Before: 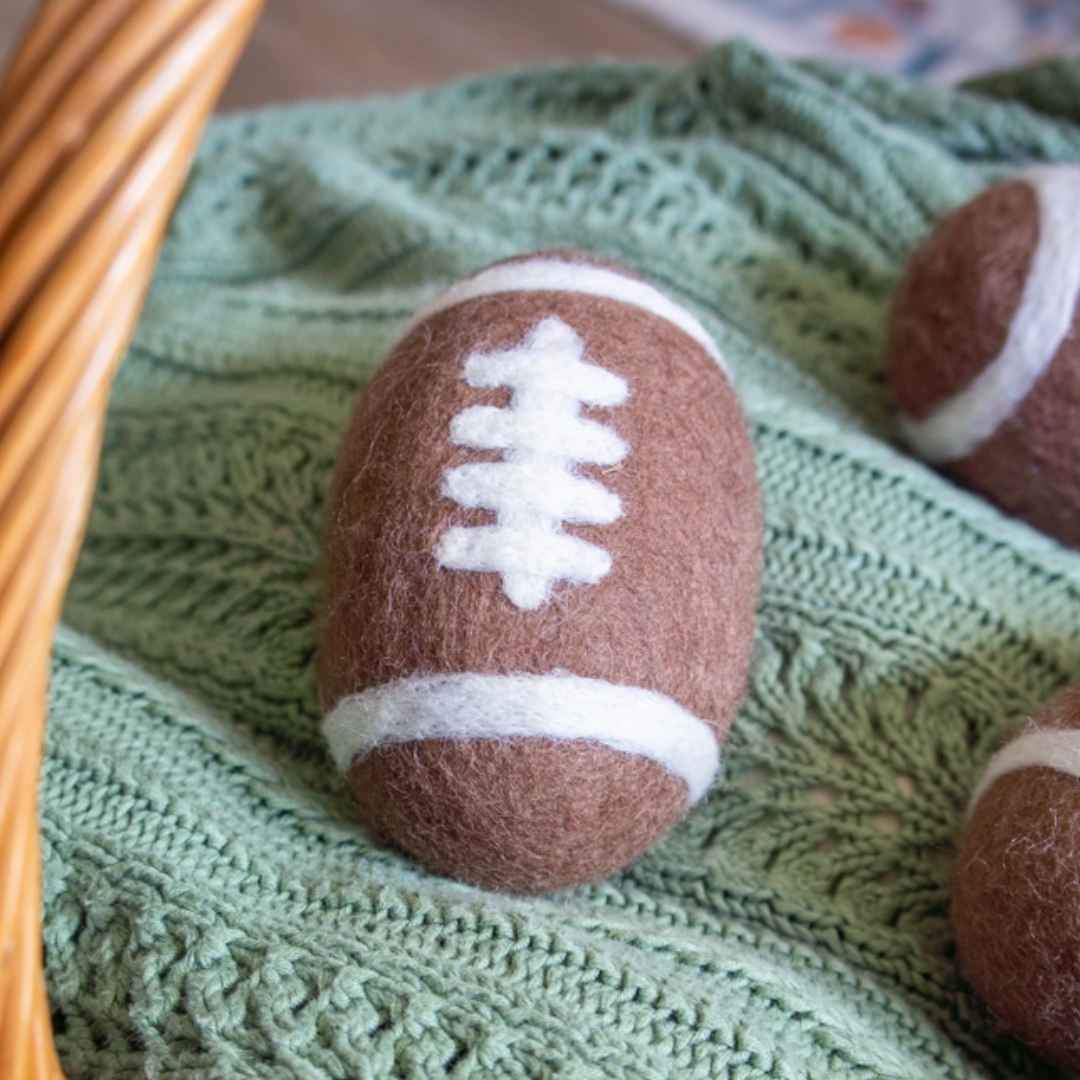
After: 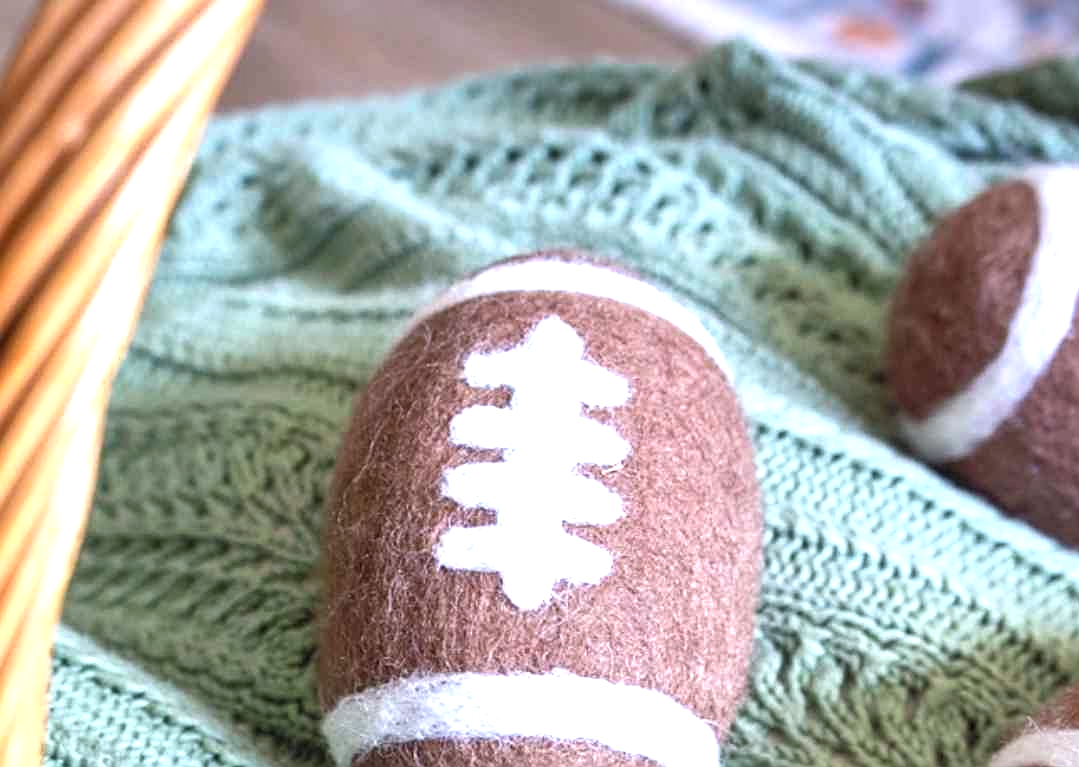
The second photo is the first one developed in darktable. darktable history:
sharpen: on, module defaults
levels: levels [0.026, 0.507, 0.987]
crop: right 0%, bottom 28.975%
exposure: black level correction 0, exposure 0.952 EV, compensate exposure bias true, compensate highlight preservation false
contrast brightness saturation: saturation -0.059
color calibration: illuminant as shot in camera, x 0.358, y 0.373, temperature 4628.91 K
shadows and highlights: shadows 36.95, highlights -27.67, soften with gaussian
